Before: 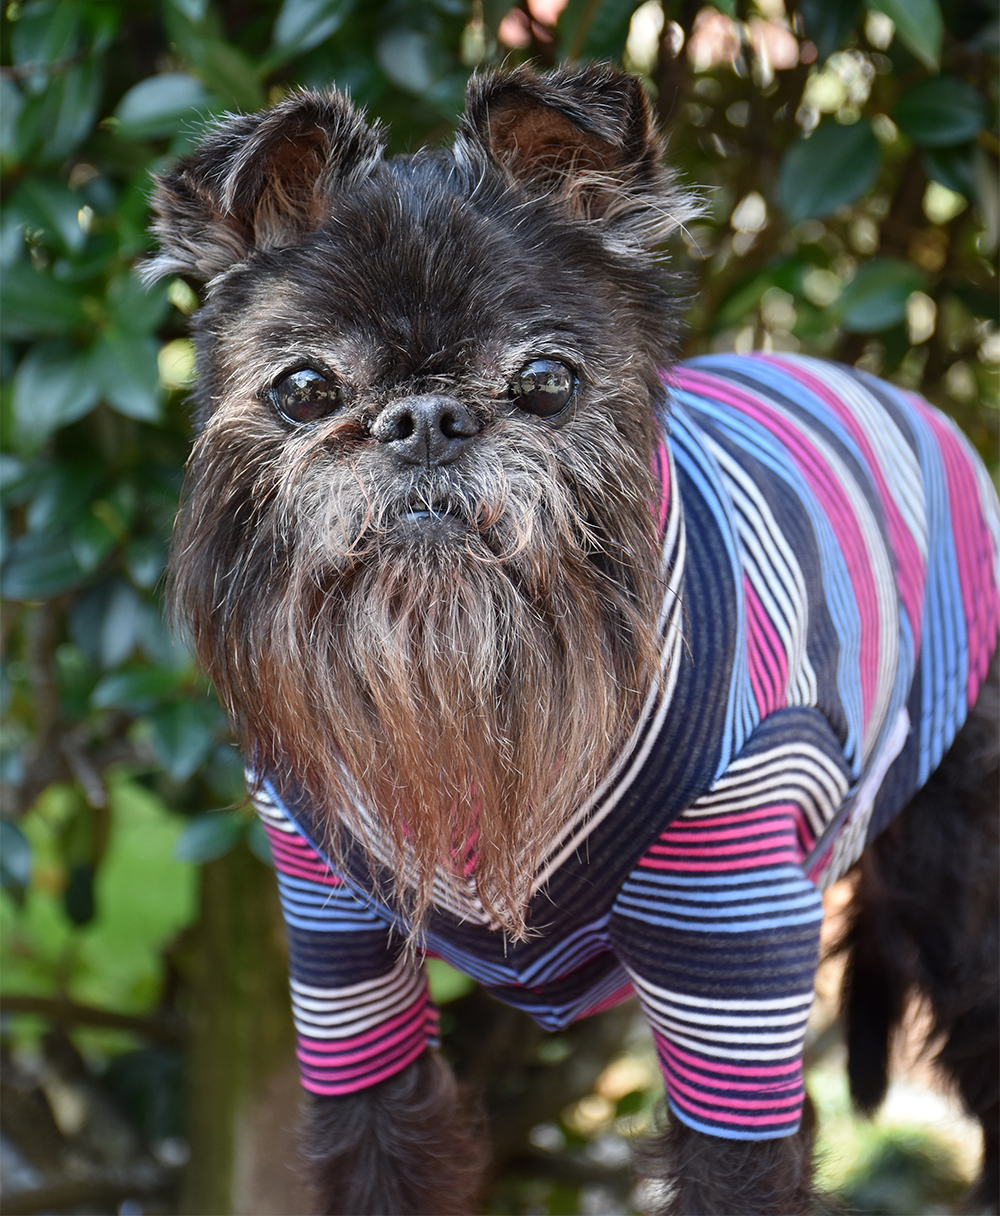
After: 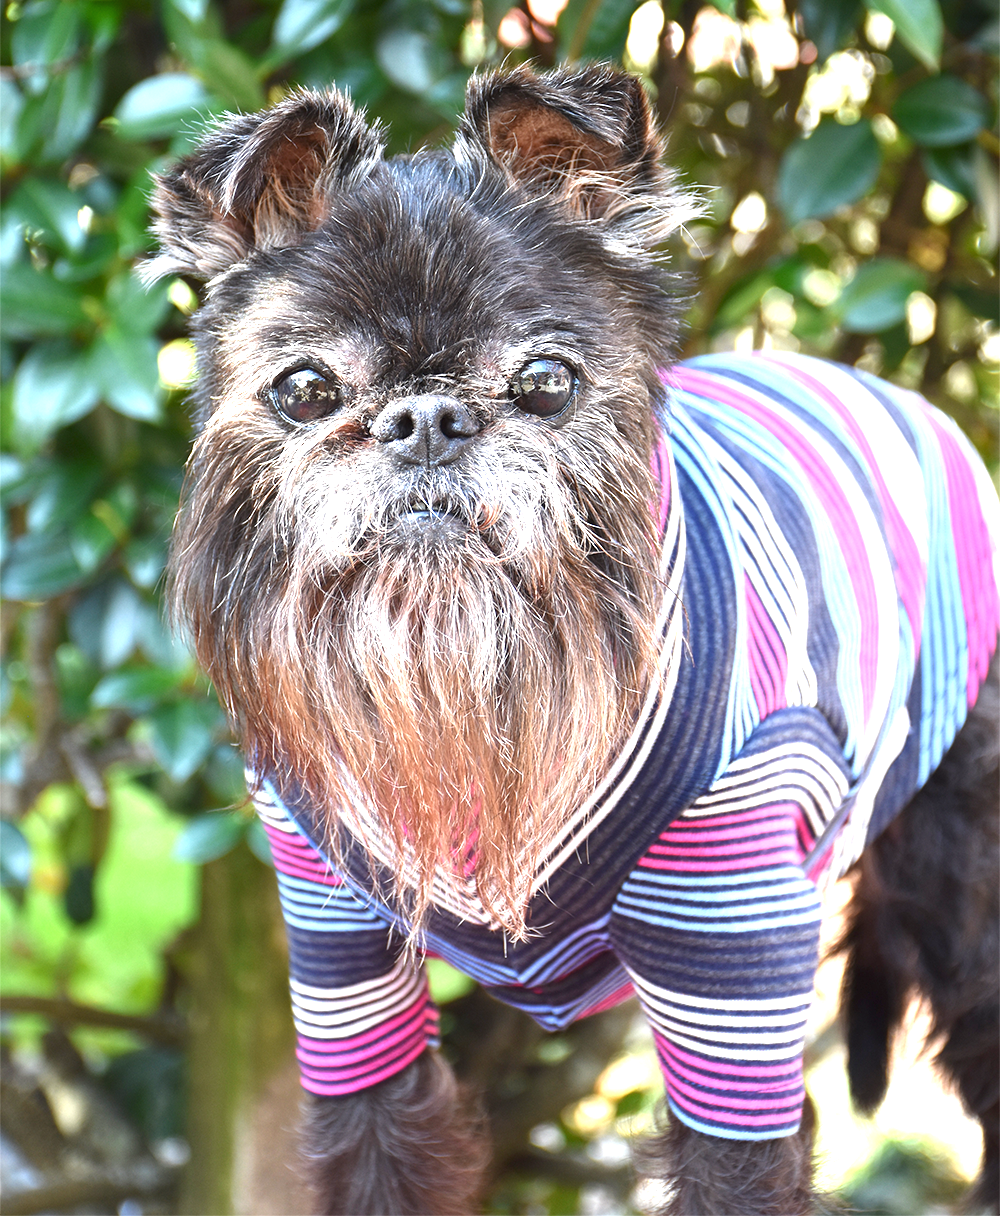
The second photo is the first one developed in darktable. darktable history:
exposure: black level correction 0, exposure 1.675 EV, compensate exposure bias true, compensate highlight preservation false
